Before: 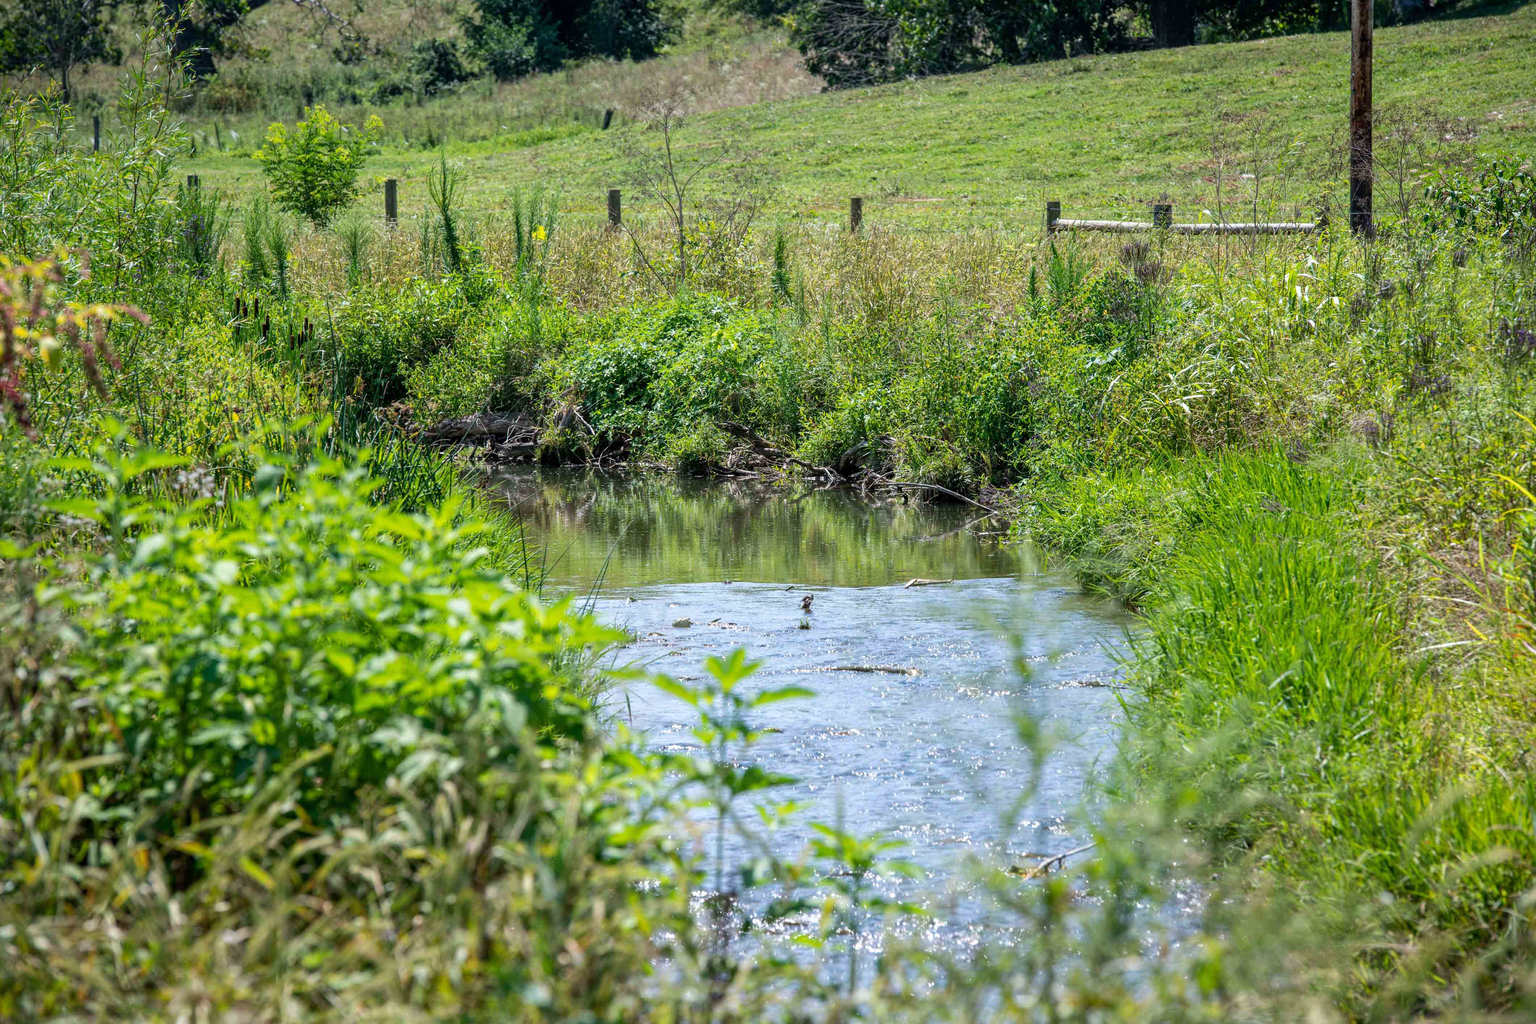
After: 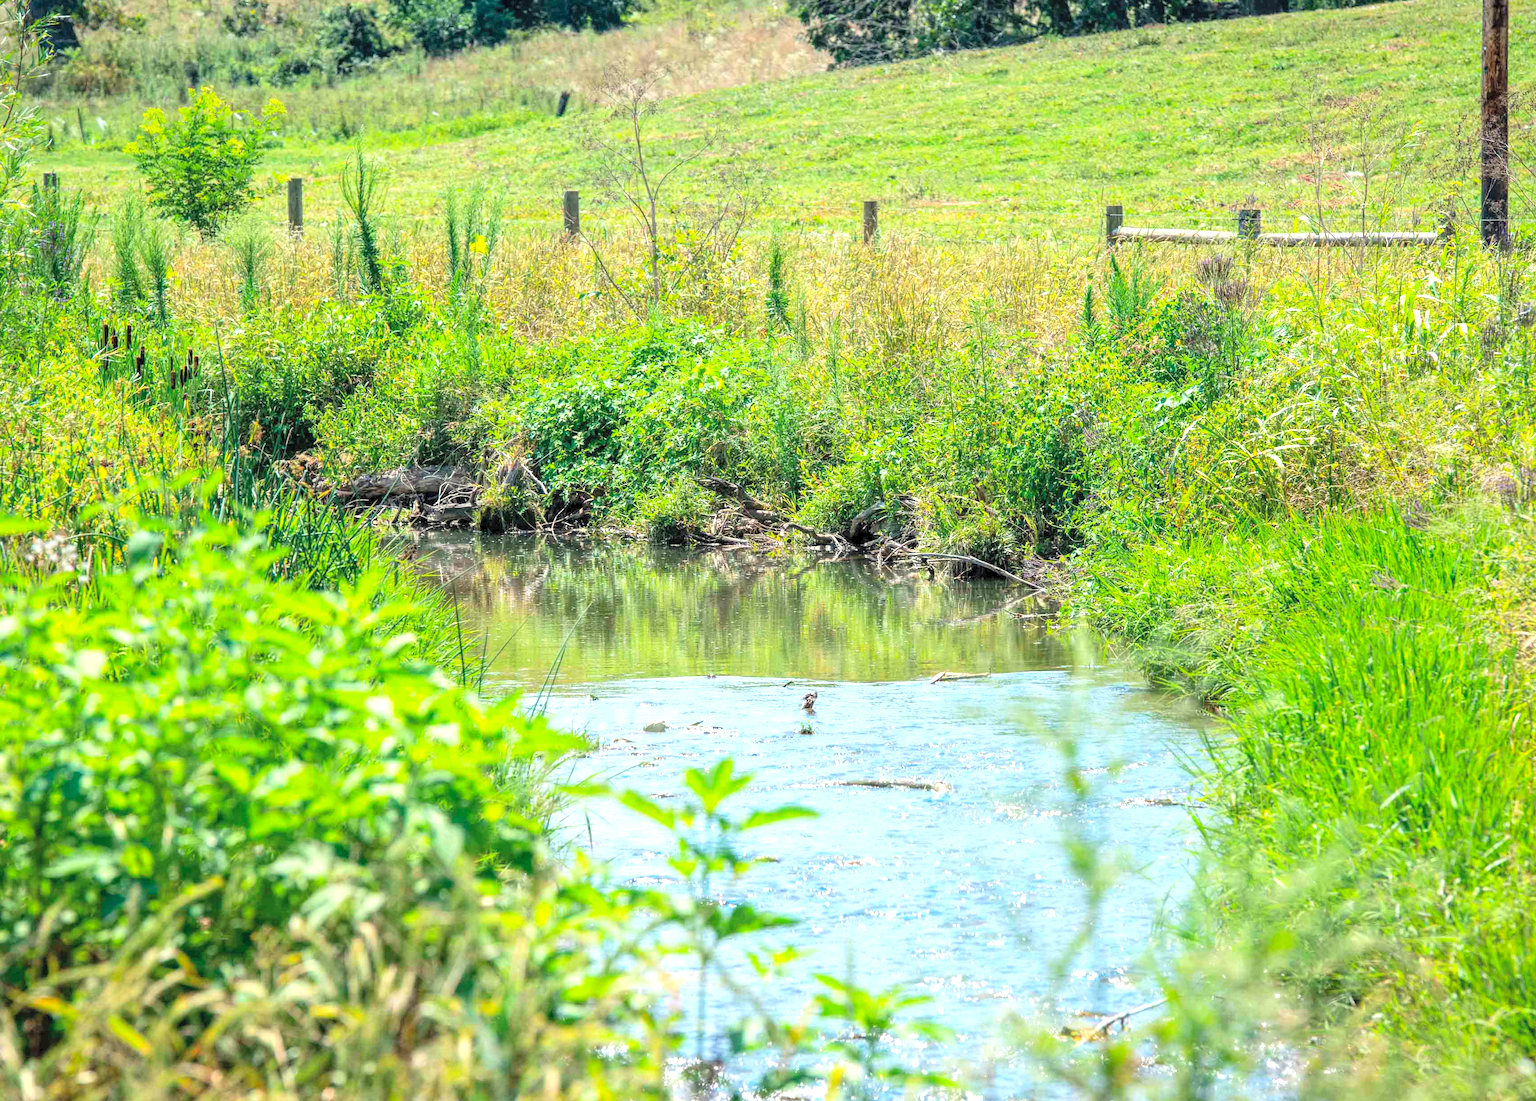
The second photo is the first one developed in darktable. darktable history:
crop: left 9.929%, top 3.475%, right 9.188%, bottom 9.529%
local contrast: highlights 100%, shadows 100%, detail 120%, midtone range 0.2
color calibration: output R [1.063, -0.012, -0.003, 0], output G [0, 1.022, 0.021, 0], output B [-0.079, 0.047, 1, 0], illuminant custom, x 0.389, y 0.387, temperature 3838.64 K
exposure: exposure 0.6 EV, compensate highlight preservation false
vibrance: vibrance 50%
white balance: red 1.123, blue 0.83
contrast brightness saturation: contrast 0.1, brightness 0.3, saturation 0.14
